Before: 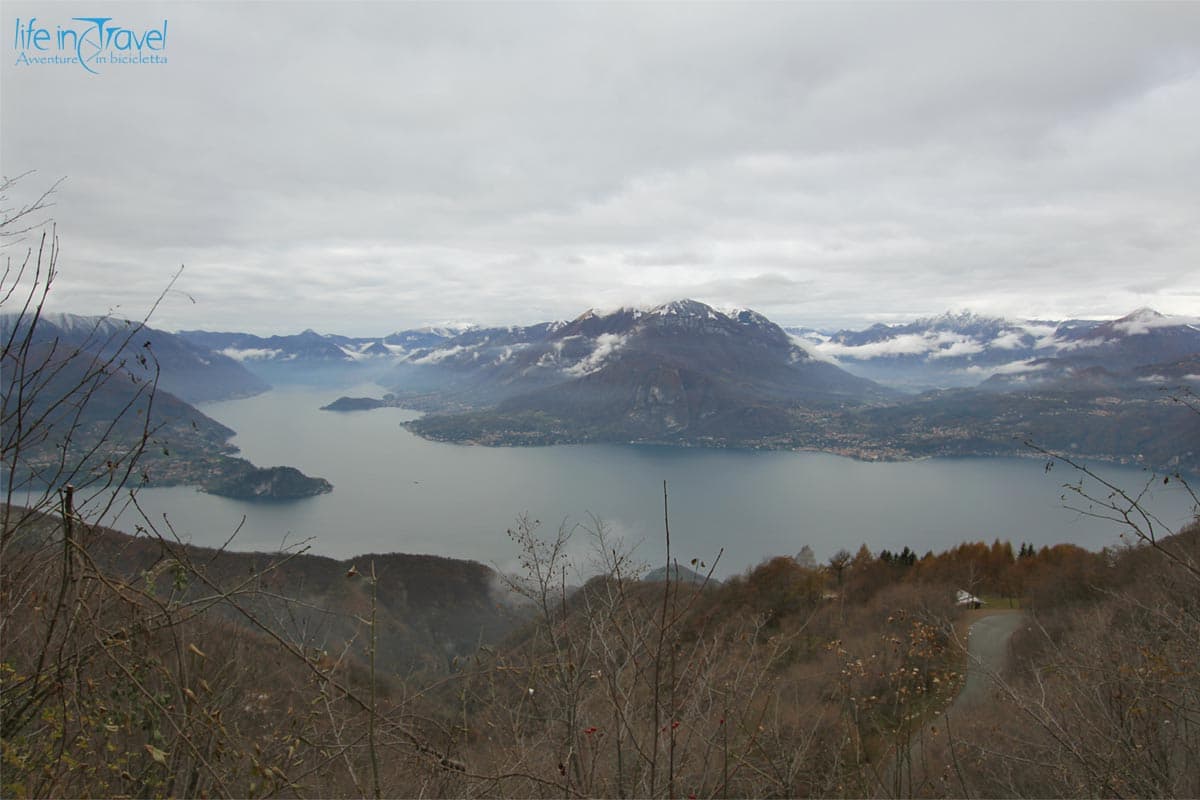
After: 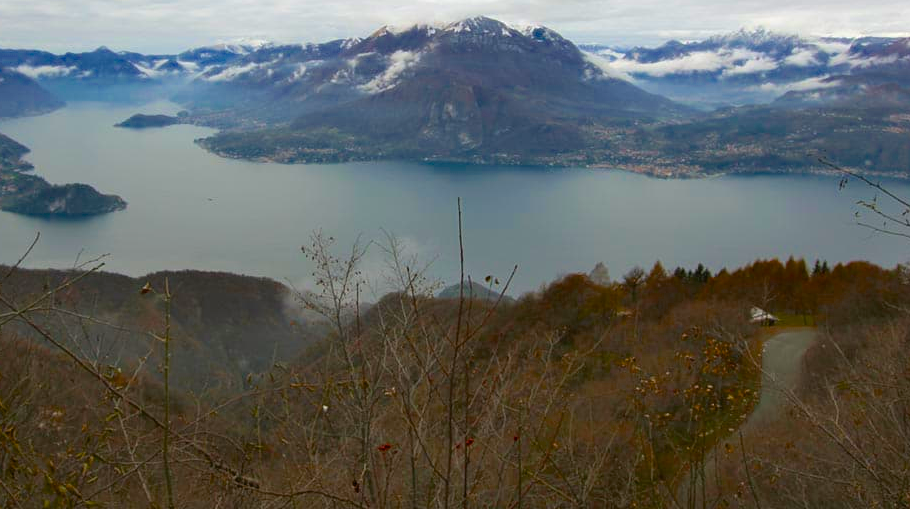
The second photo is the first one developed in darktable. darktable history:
crop and rotate: left 17.239%, top 35.466%, right 6.896%, bottom 0.879%
color balance rgb: perceptual saturation grading › global saturation 74.638%, perceptual saturation grading › shadows -29.833%, global vibrance 16.495%, saturation formula JzAzBz (2021)
